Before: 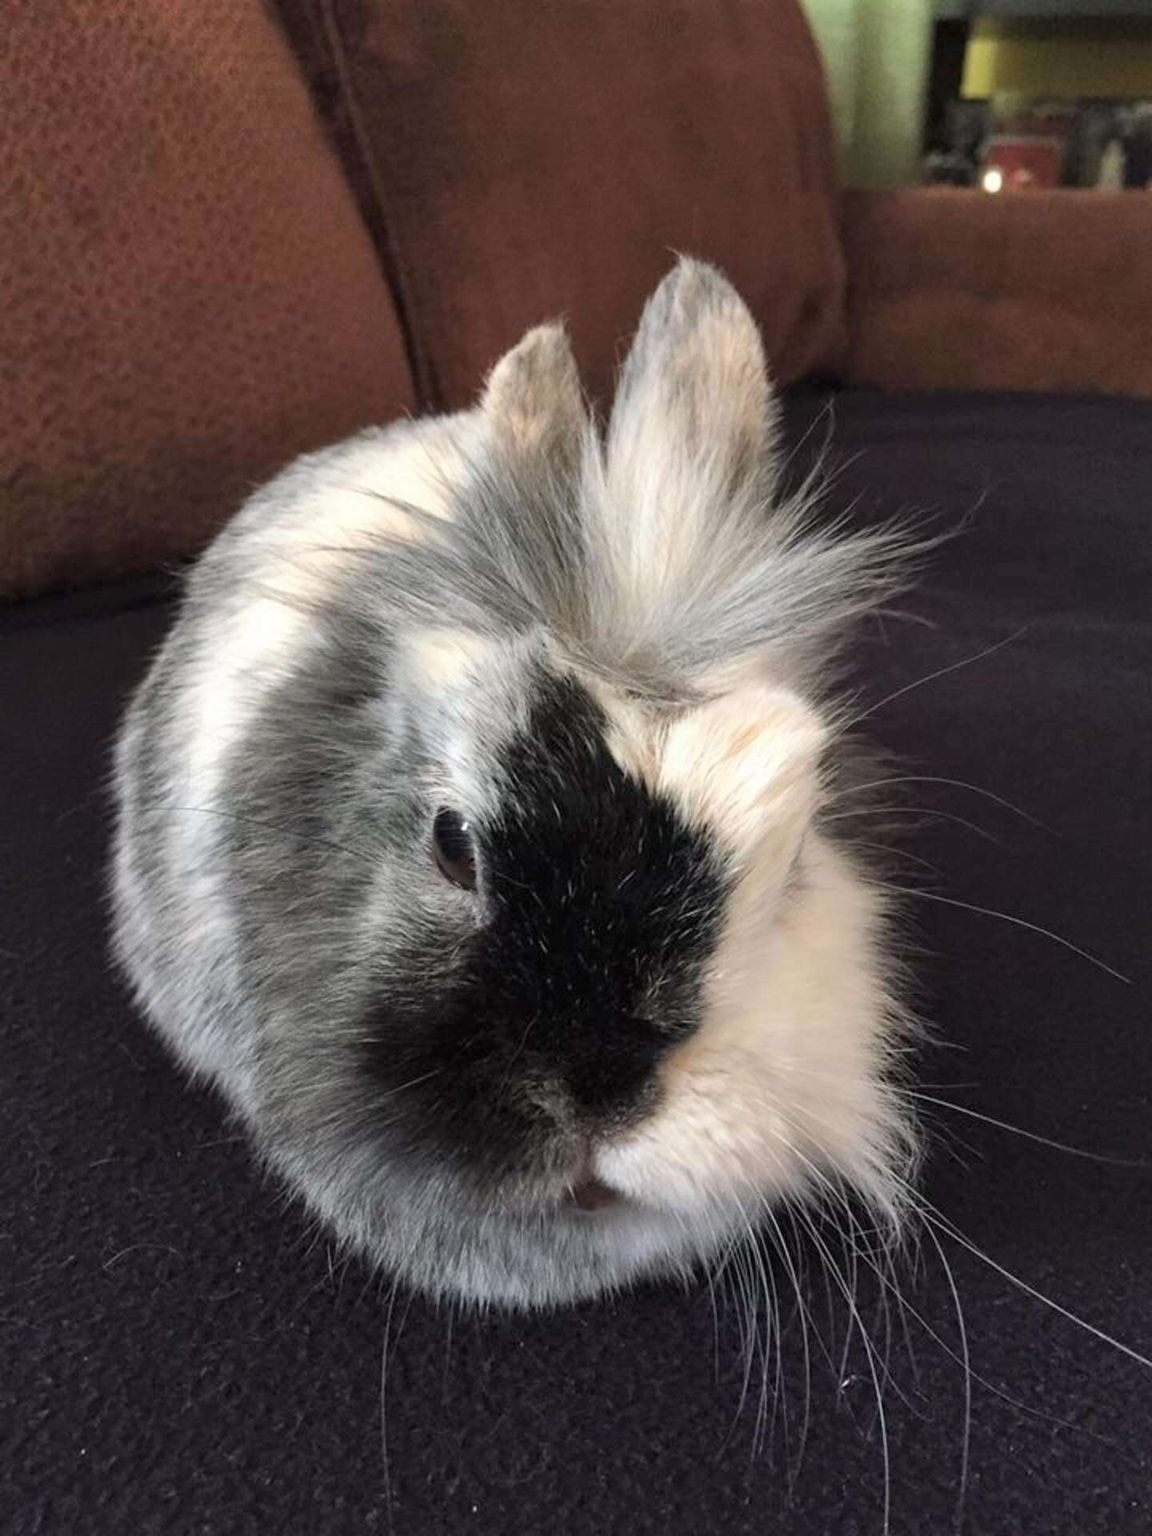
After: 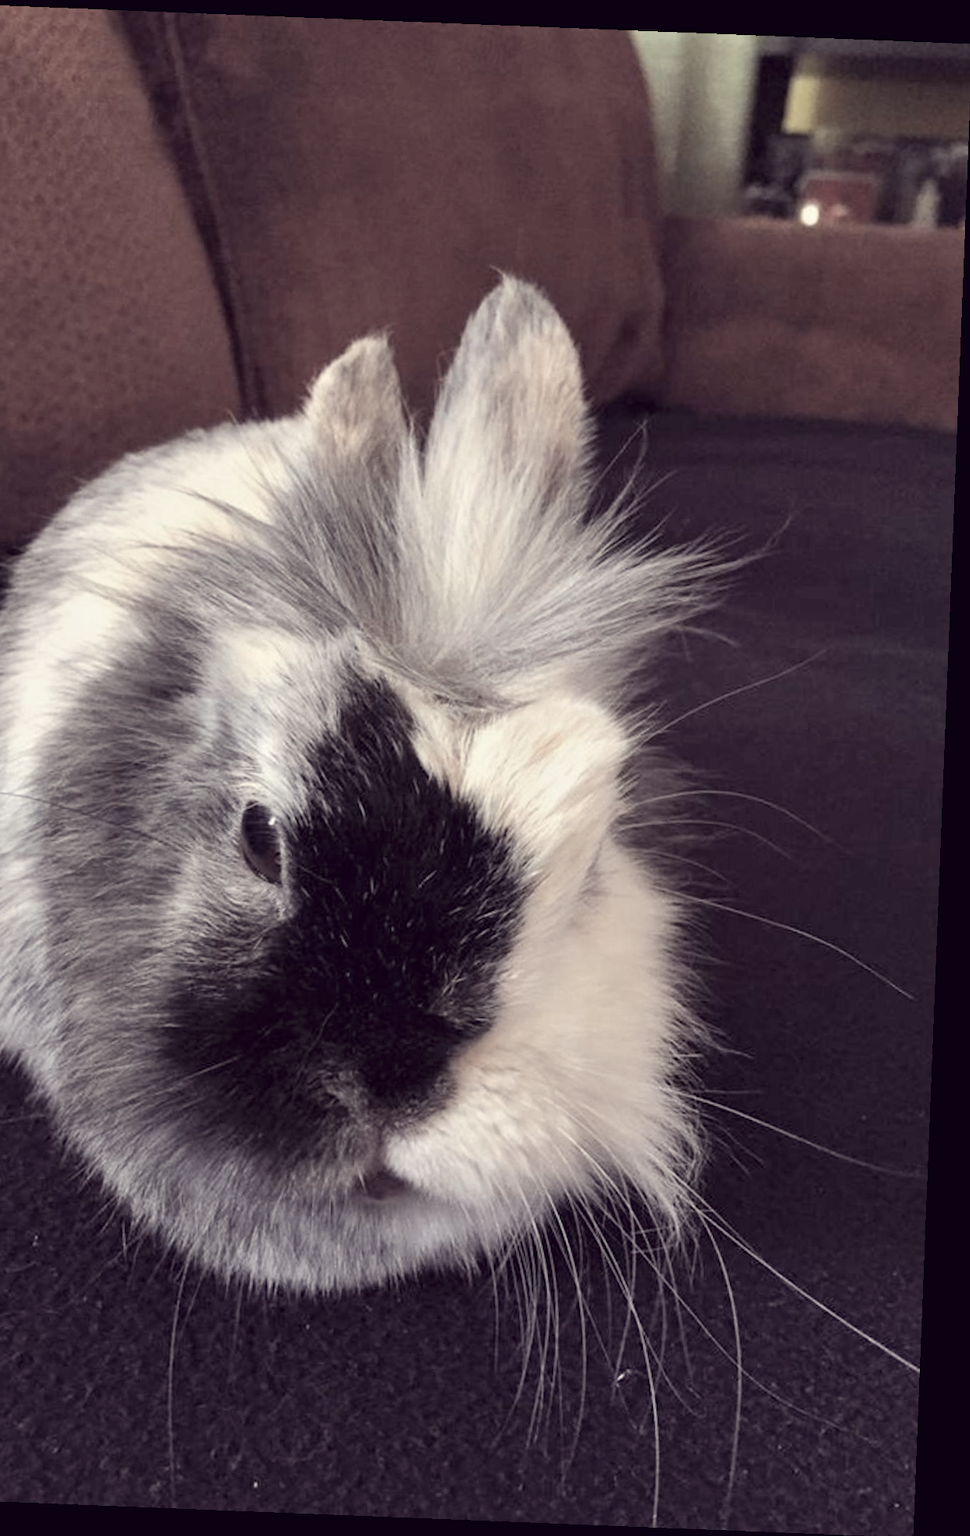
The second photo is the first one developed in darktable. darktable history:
rotate and perspective: rotation 2.27°, automatic cropping off
crop: left 17.582%, bottom 0.031%
tone equalizer: -8 EV -0.002 EV, -7 EV 0.005 EV, -6 EV -0.009 EV, -5 EV 0.011 EV, -4 EV -0.012 EV, -3 EV 0.007 EV, -2 EV -0.062 EV, -1 EV -0.293 EV, +0 EV -0.582 EV, smoothing diameter 2%, edges refinement/feathering 20, mask exposure compensation -1.57 EV, filter diffusion 5
white balance: red 1.188, blue 1.11
color correction: highlights a* -20.17, highlights b* 20.27, shadows a* 20.03, shadows b* -20.46, saturation 0.43
